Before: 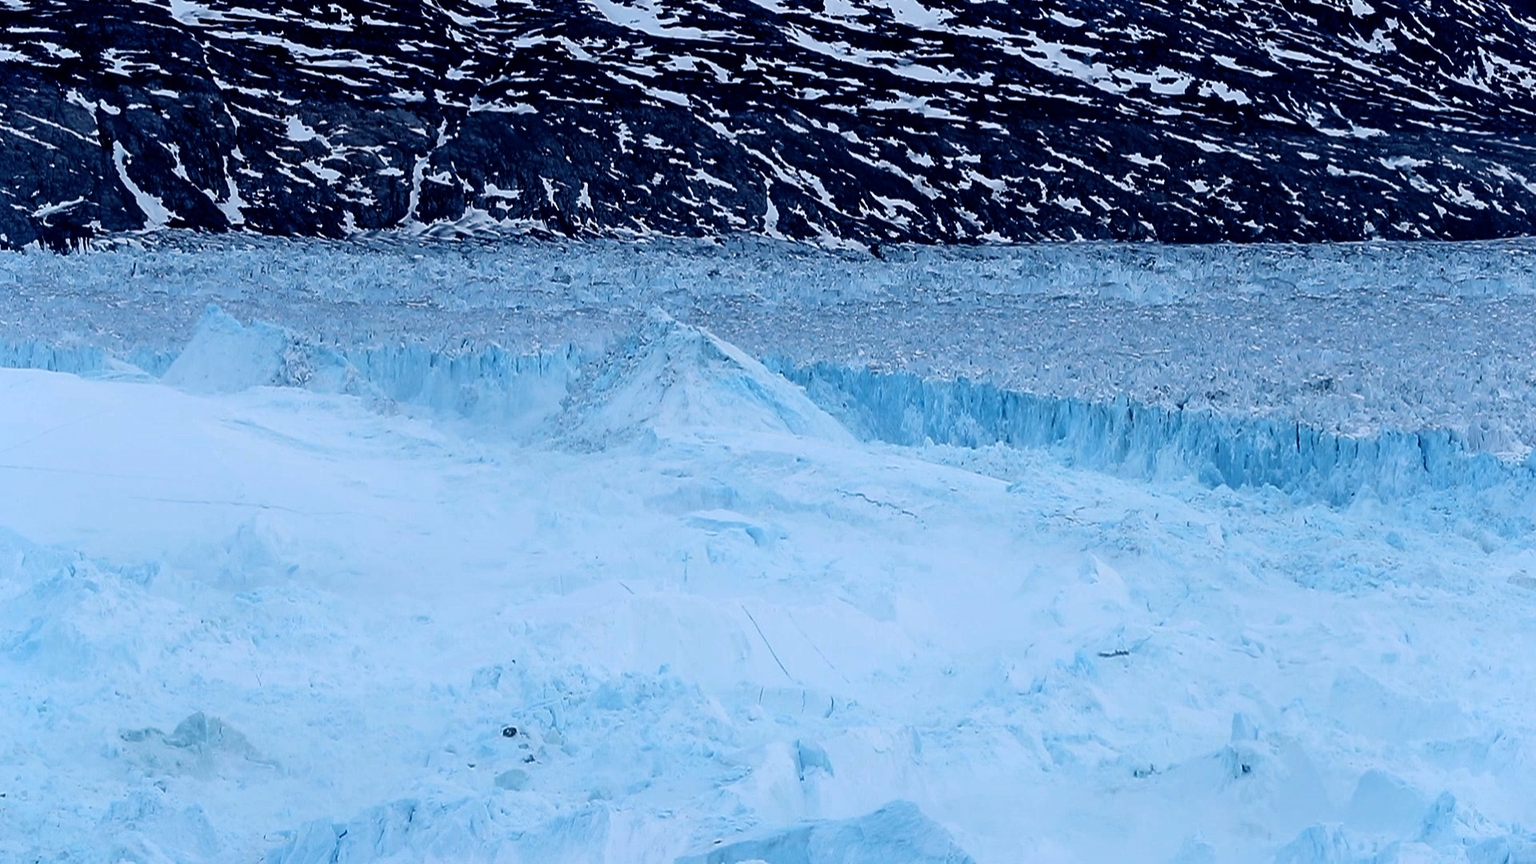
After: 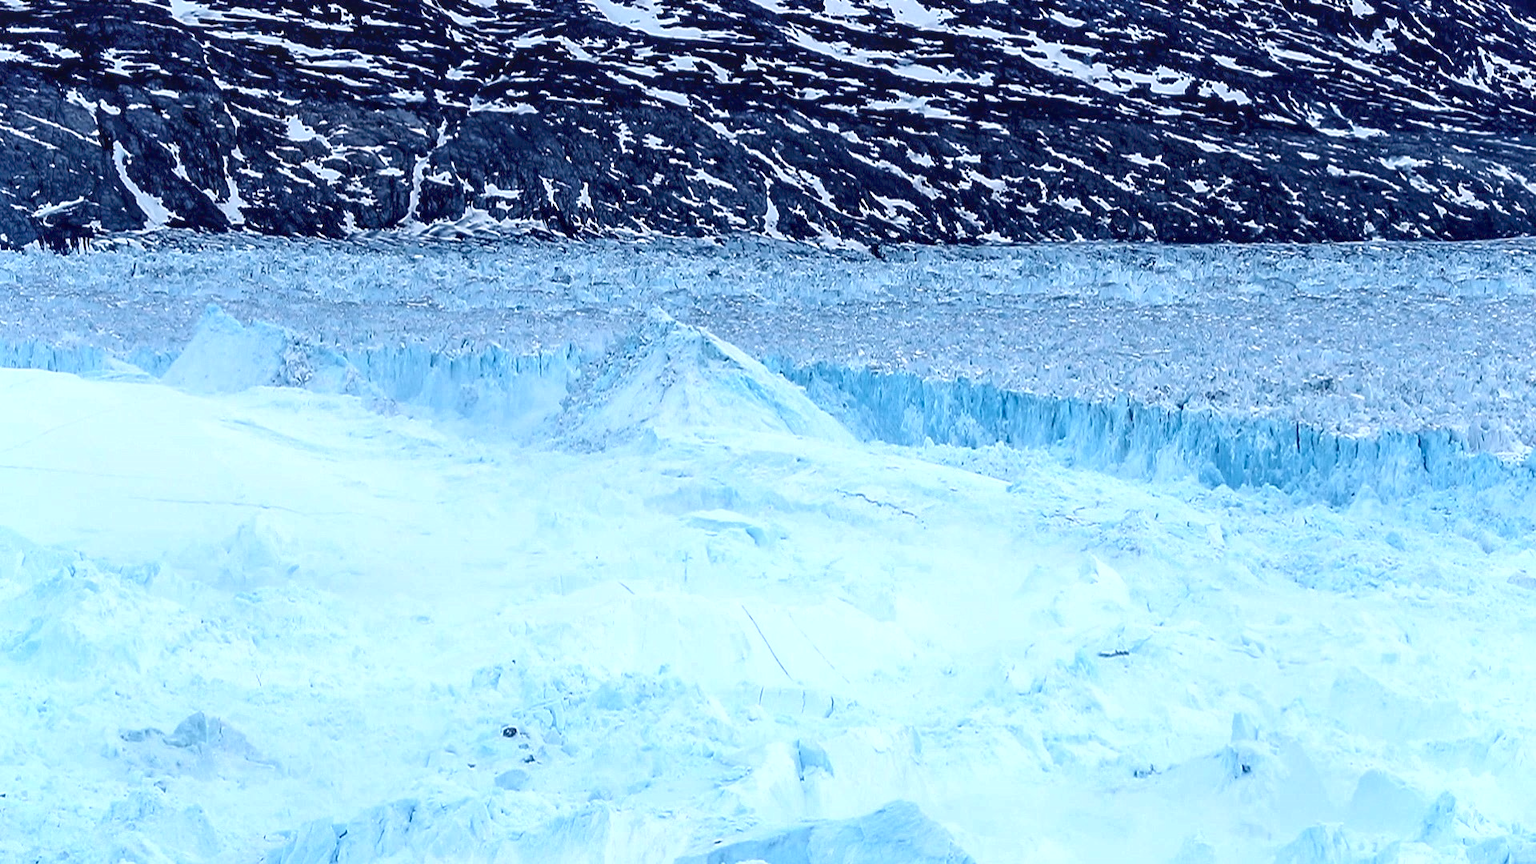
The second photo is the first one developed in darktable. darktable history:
exposure: black level correction 0, exposure 0.595 EV, compensate exposure bias true, compensate highlight preservation false
local contrast: on, module defaults
